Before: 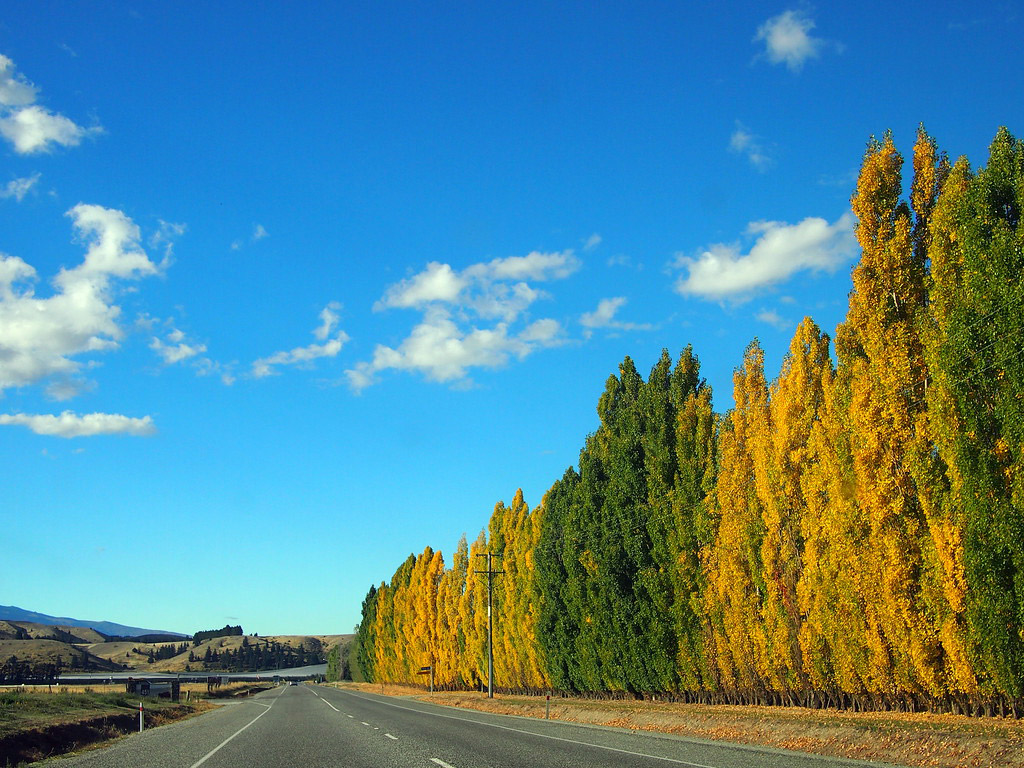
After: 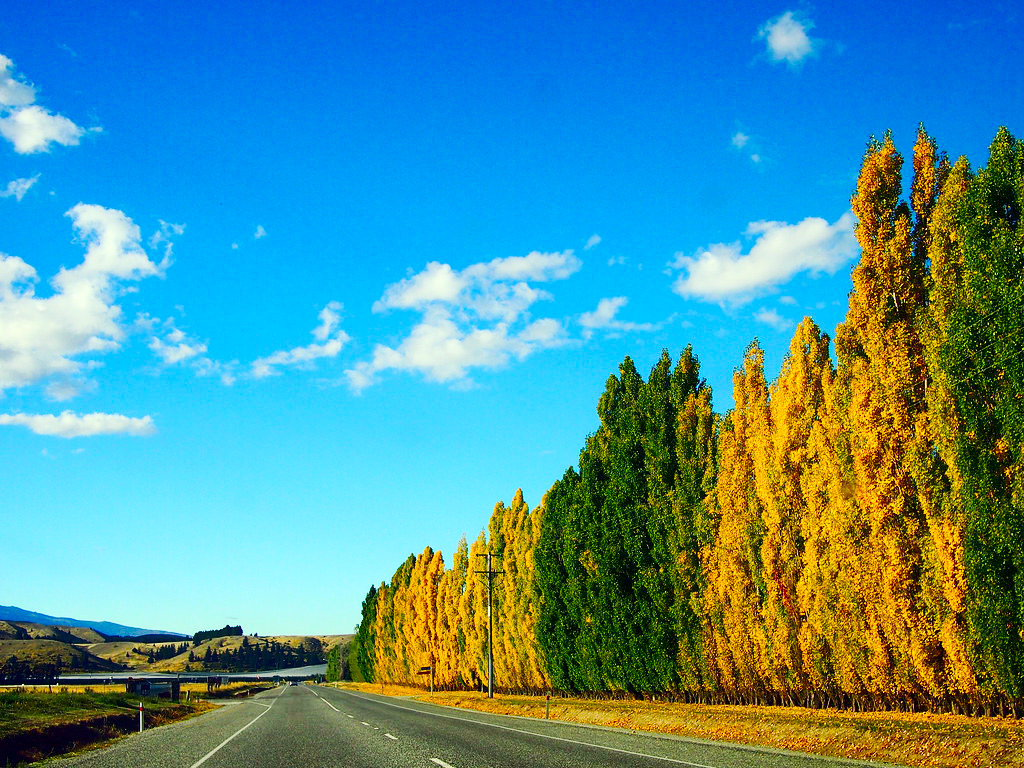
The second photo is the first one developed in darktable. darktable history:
color balance rgb: highlights gain › chroma 0.661%, highlights gain › hue 57.24°, perceptual saturation grading › global saturation 29.983%
tone curve: curves: ch0 [(0, 0) (0.003, 0.003) (0.011, 0.014) (0.025, 0.031) (0.044, 0.055) (0.069, 0.086) (0.1, 0.124) (0.136, 0.168) (0.177, 0.22) (0.224, 0.278) (0.277, 0.344) (0.335, 0.426) (0.399, 0.515) (0.468, 0.597) (0.543, 0.672) (0.623, 0.746) (0.709, 0.815) (0.801, 0.881) (0.898, 0.939) (1, 1)], preserve colors none
contrast brightness saturation: contrast 0.188, brightness -0.114, saturation 0.211
